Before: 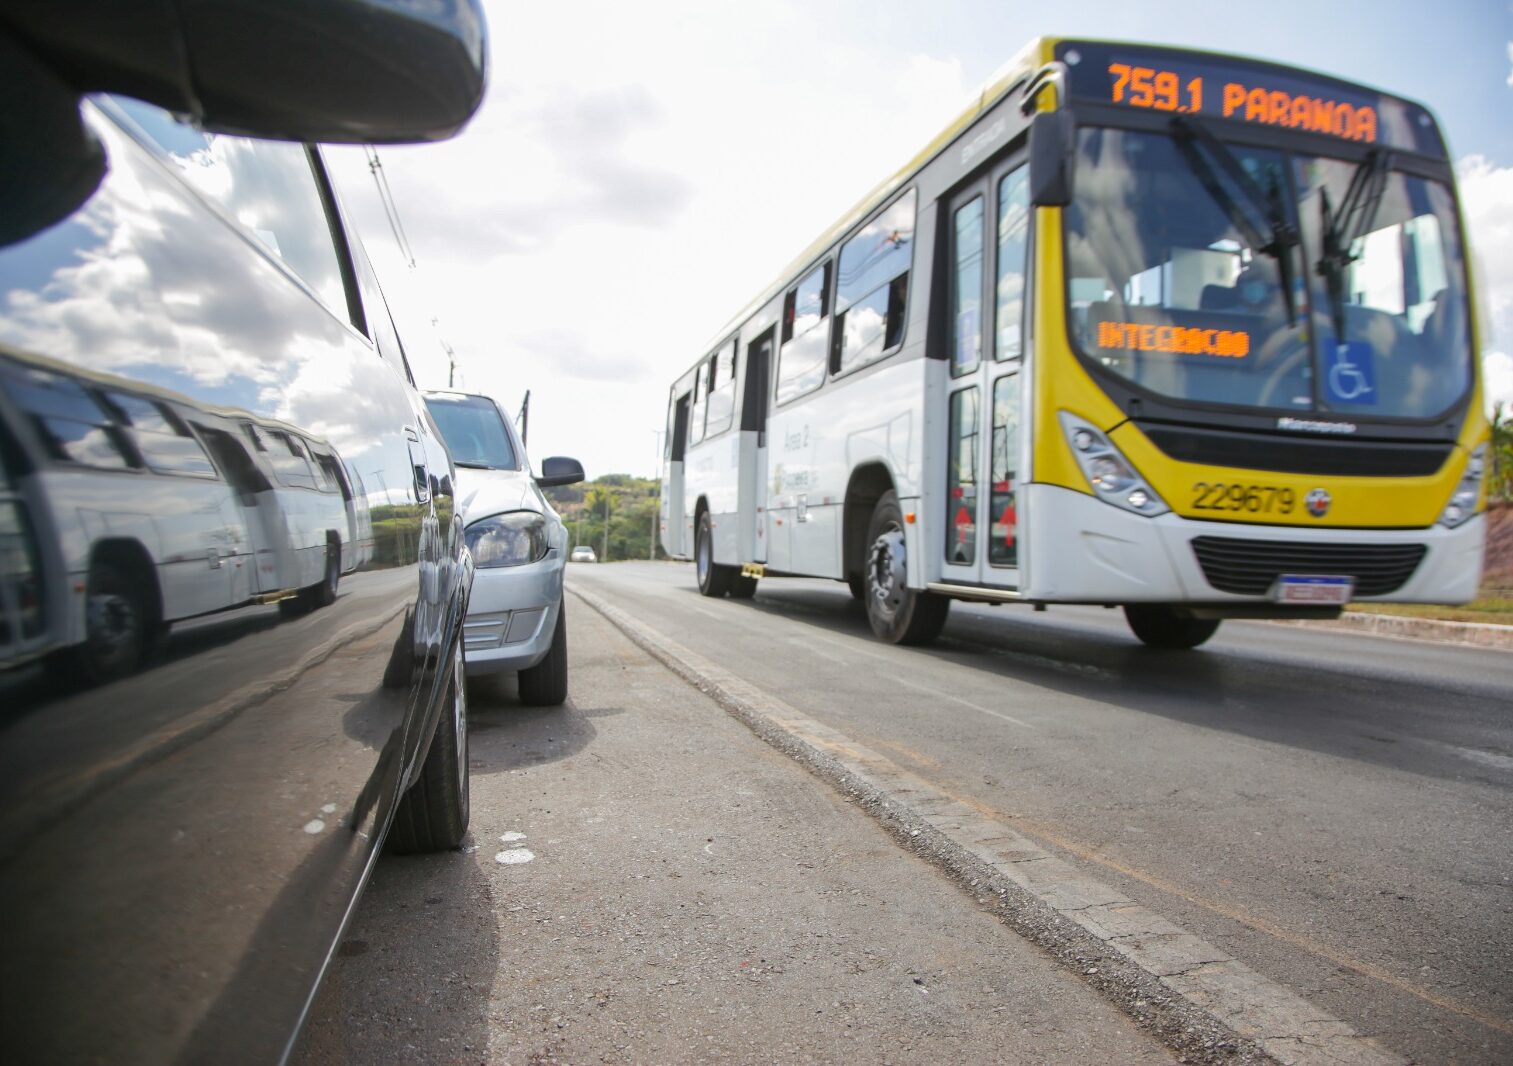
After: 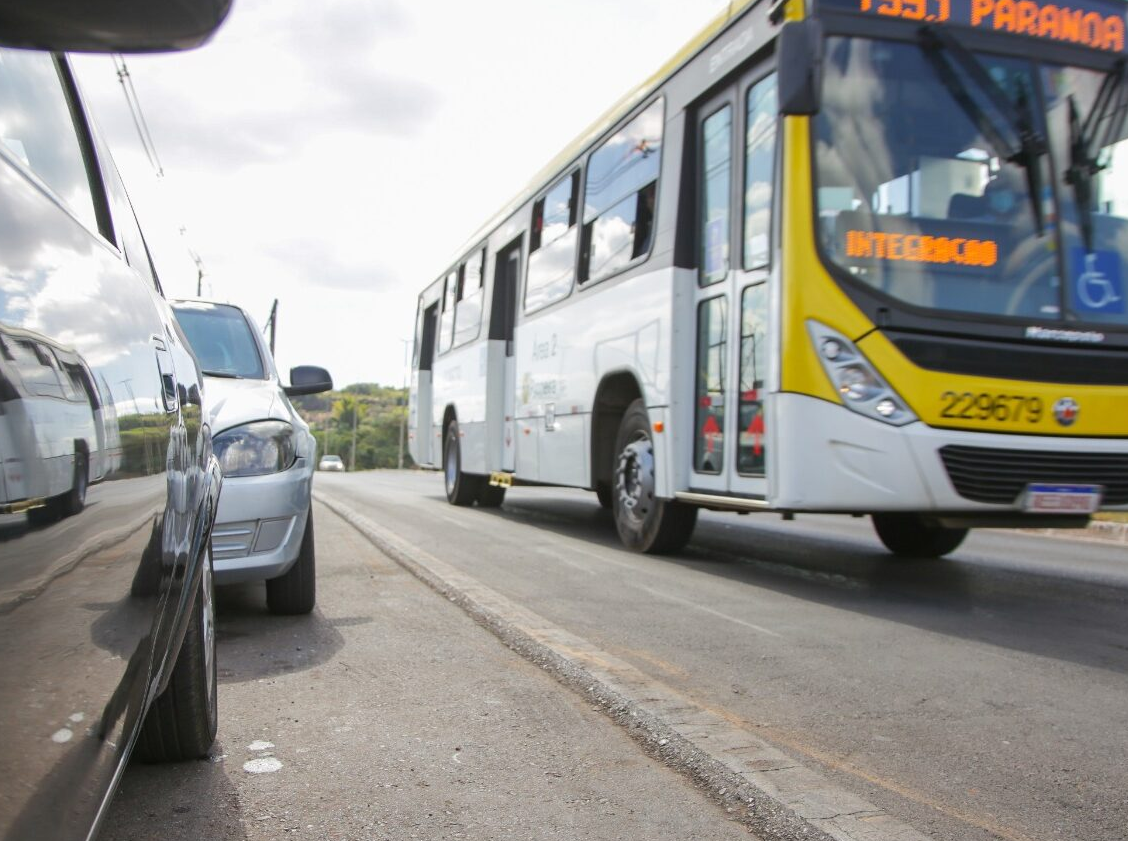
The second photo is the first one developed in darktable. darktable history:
crop: left 16.665%, top 8.547%, right 8.732%, bottom 12.468%
